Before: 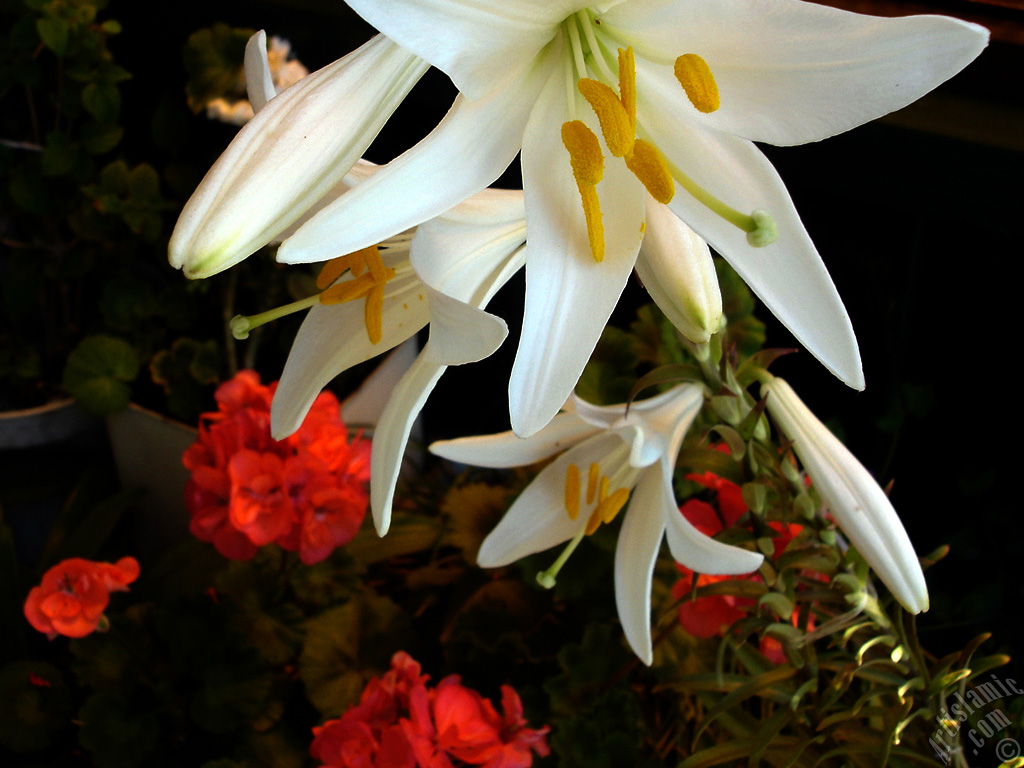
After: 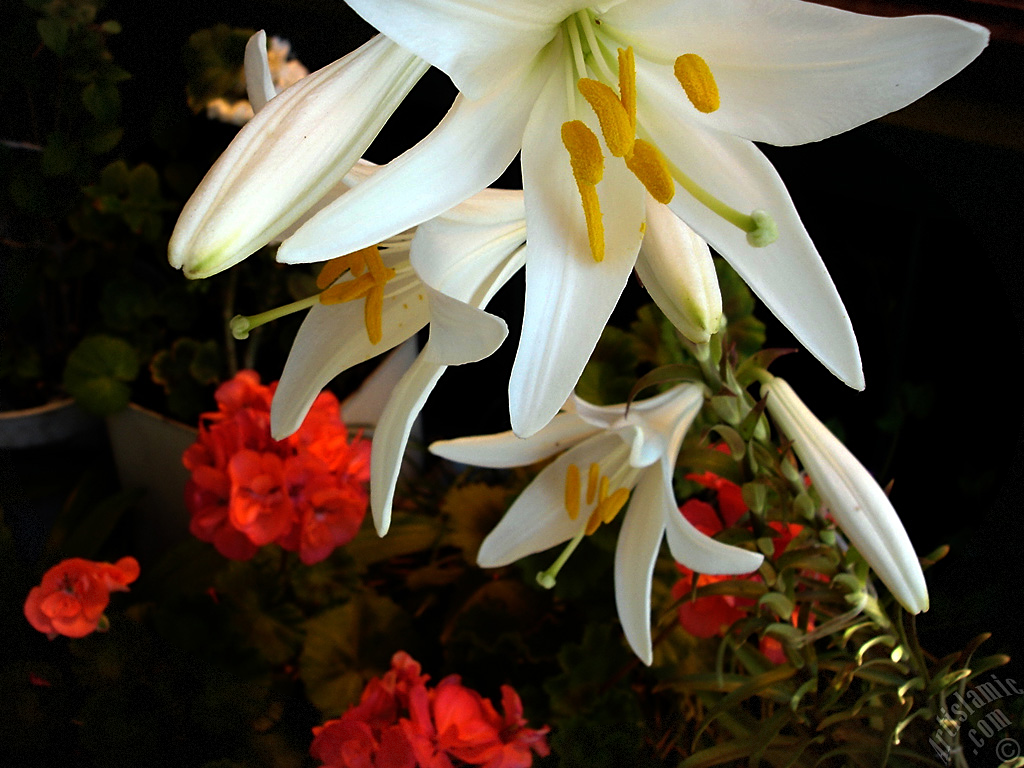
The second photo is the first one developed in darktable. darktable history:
sharpen: amount 0.2
vignetting: fall-off start 100%, brightness -0.406, saturation -0.3, width/height ratio 1.324, dithering 8-bit output, unbound false
